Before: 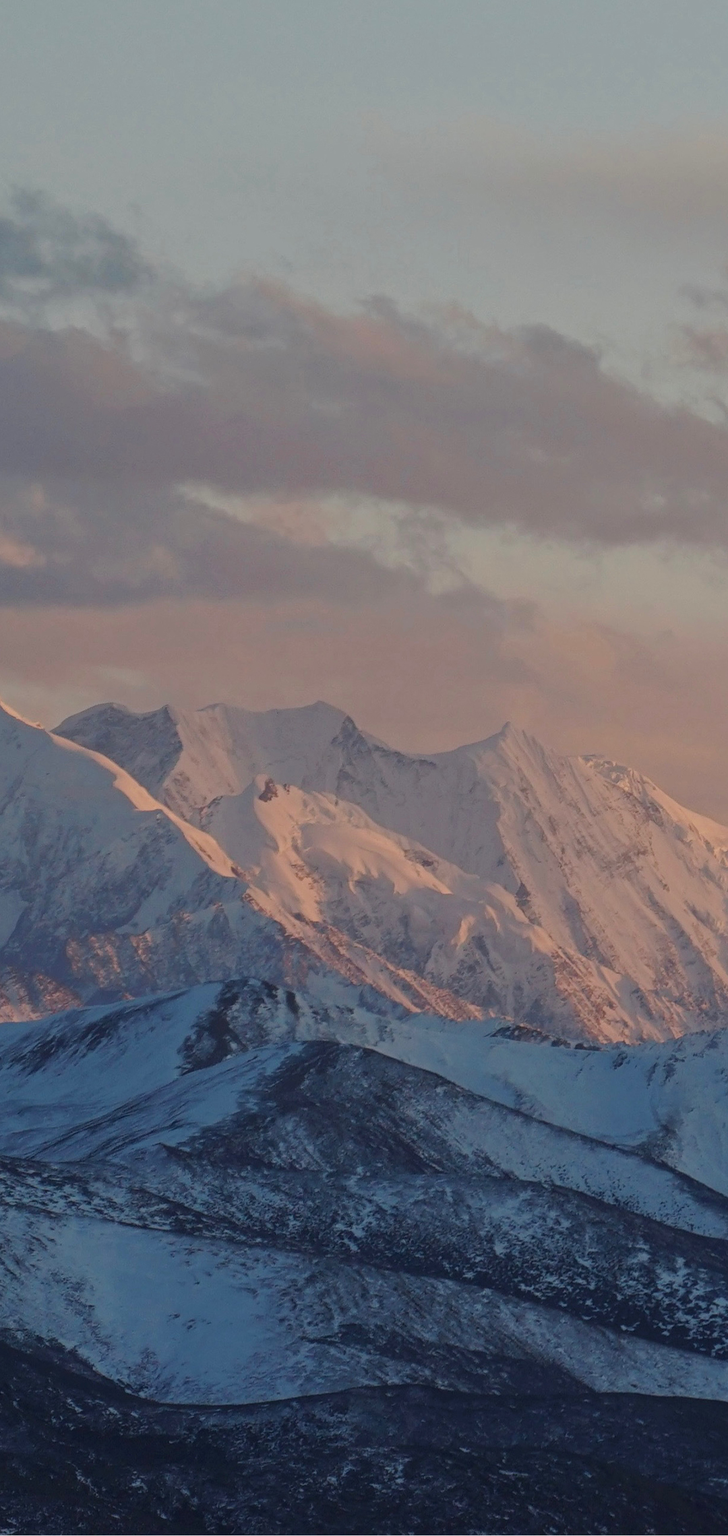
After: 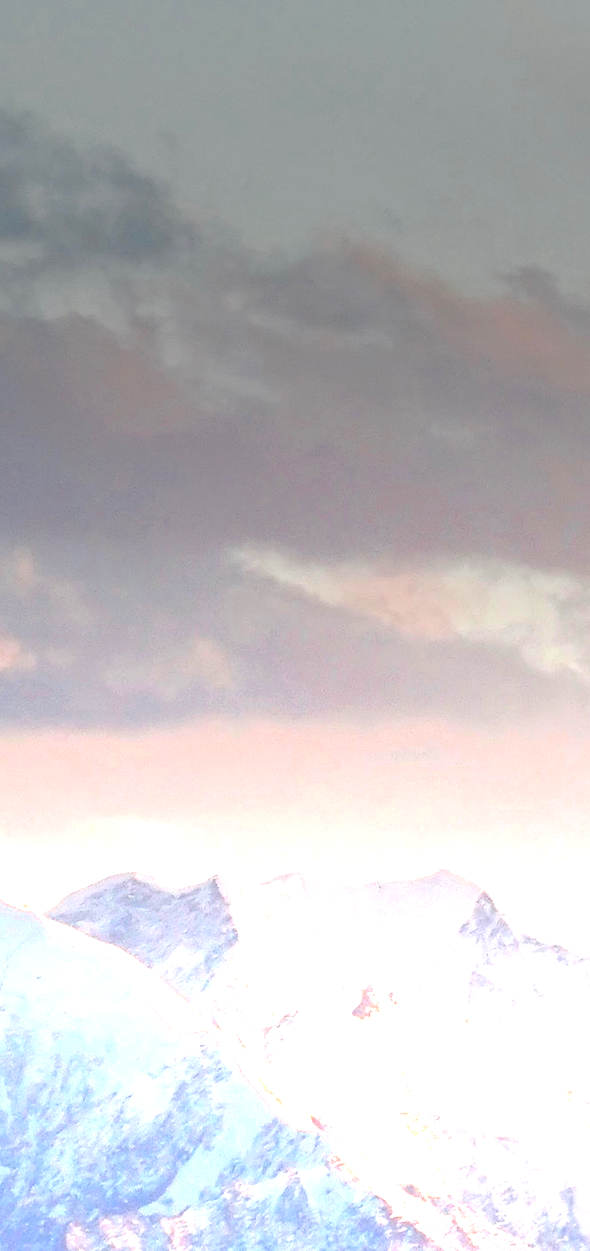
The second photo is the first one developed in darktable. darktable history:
graduated density: density -3.9 EV
crop and rotate: left 3.047%, top 7.509%, right 42.236%, bottom 37.598%
